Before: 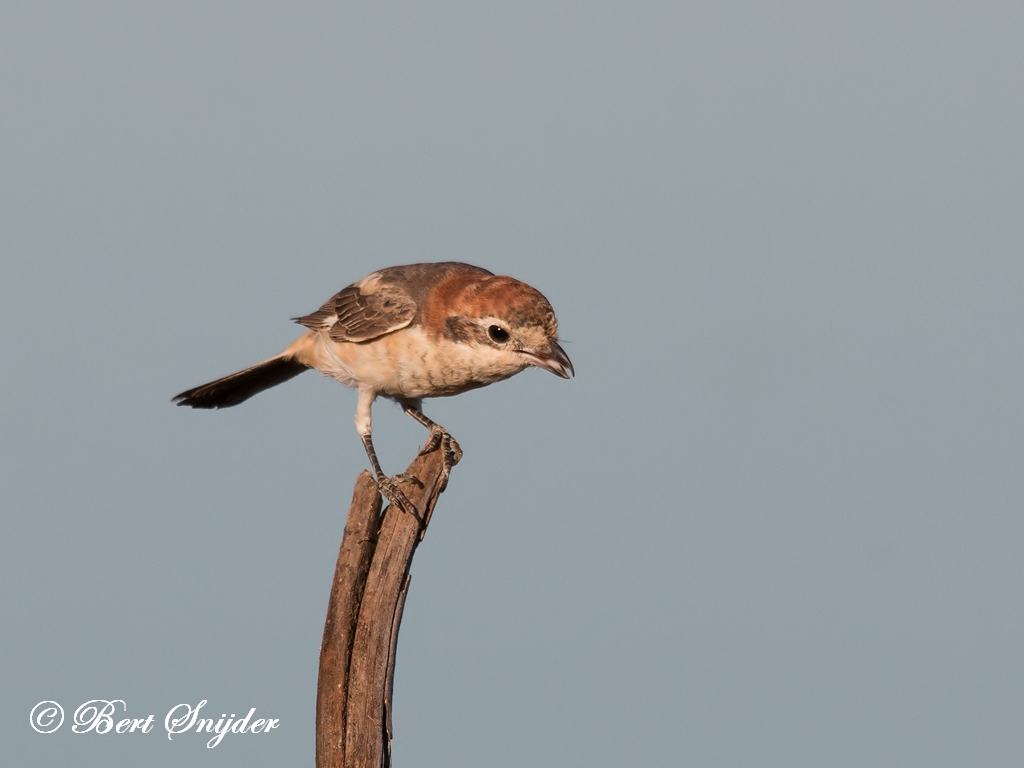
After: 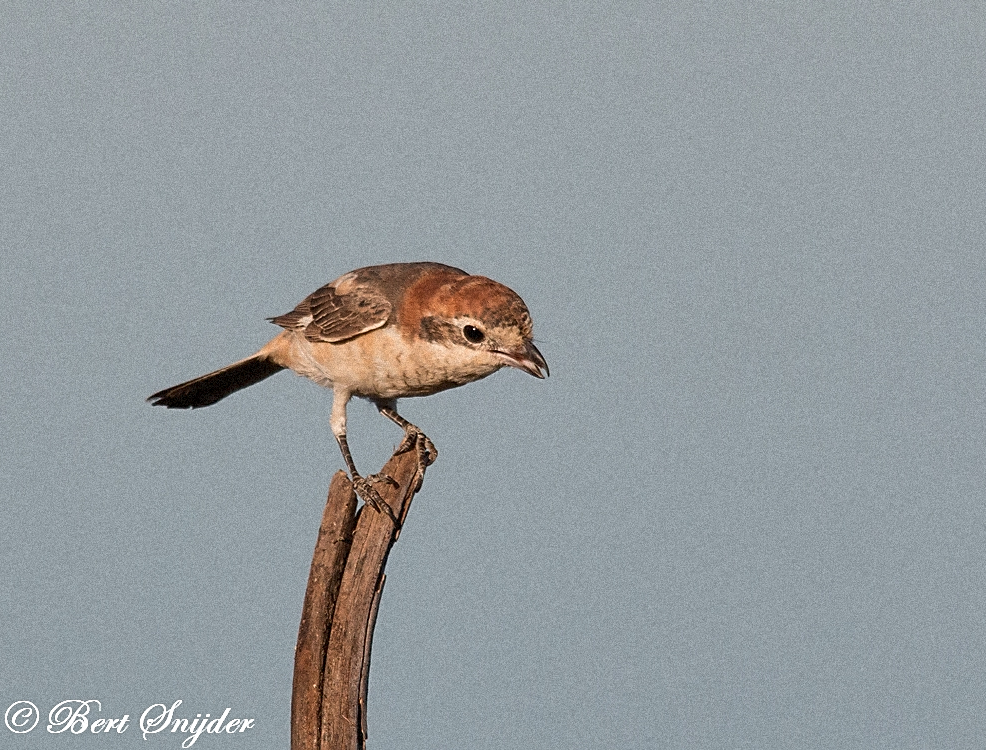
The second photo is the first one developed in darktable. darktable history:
grain: coarseness 9.38 ISO, strength 34.99%, mid-tones bias 0%
crop and rotate: left 2.536%, right 1.107%, bottom 2.246%
shadows and highlights: shadows 37.27, highlights -28.18, soften with gaussian
sharpen: on, module defaults
